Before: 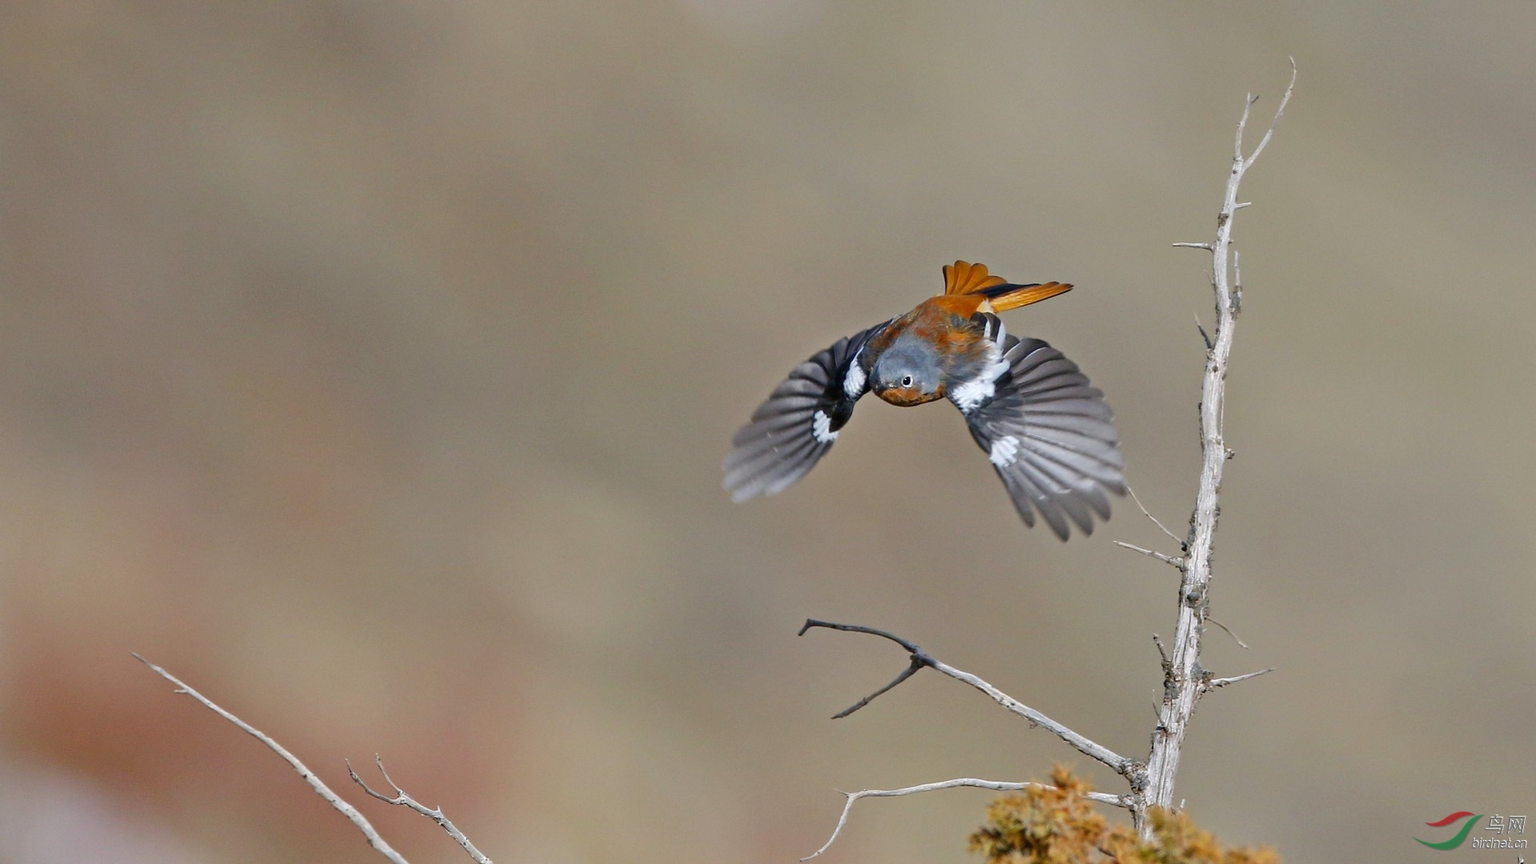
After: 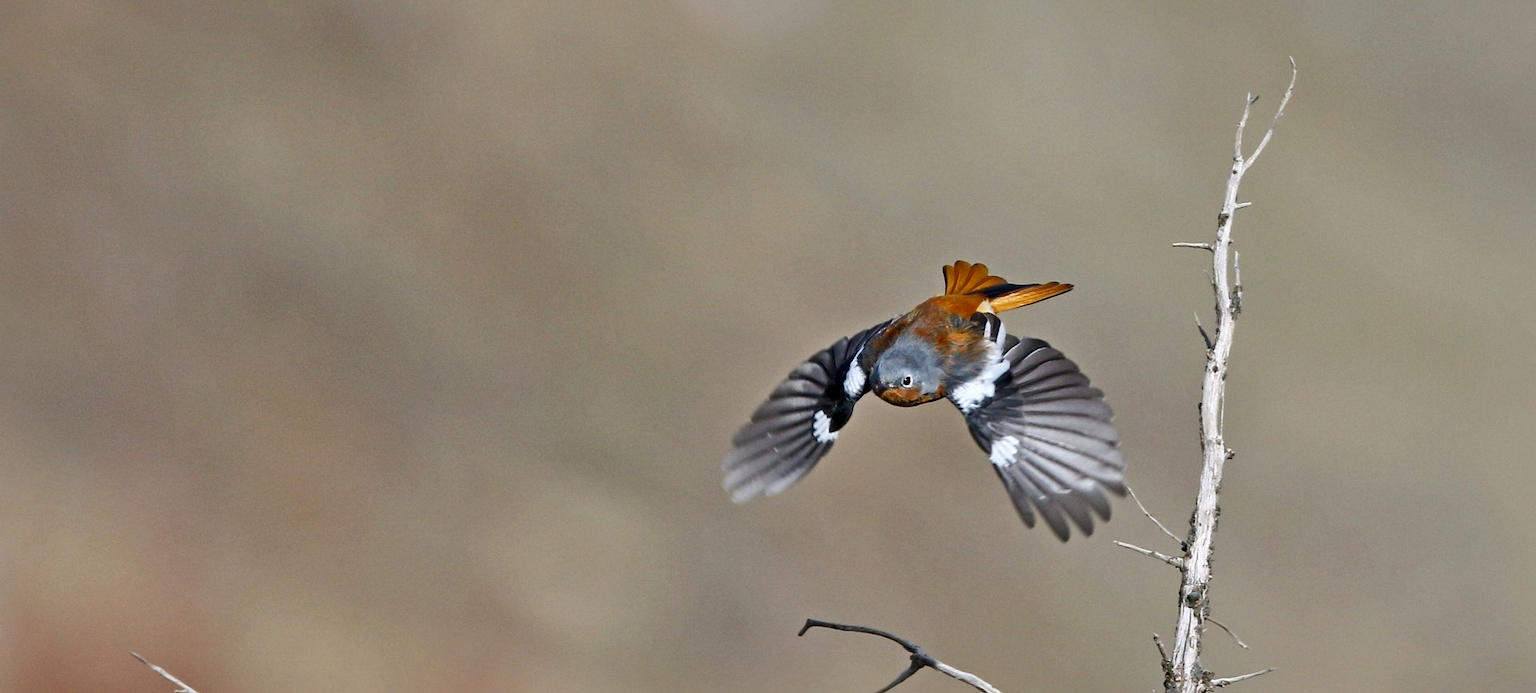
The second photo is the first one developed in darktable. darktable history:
local contrast: mode bilateral grid, contrast 19, coarseness 49, detail 158%, midtone range 0.2
crop: bottom 19.633%
